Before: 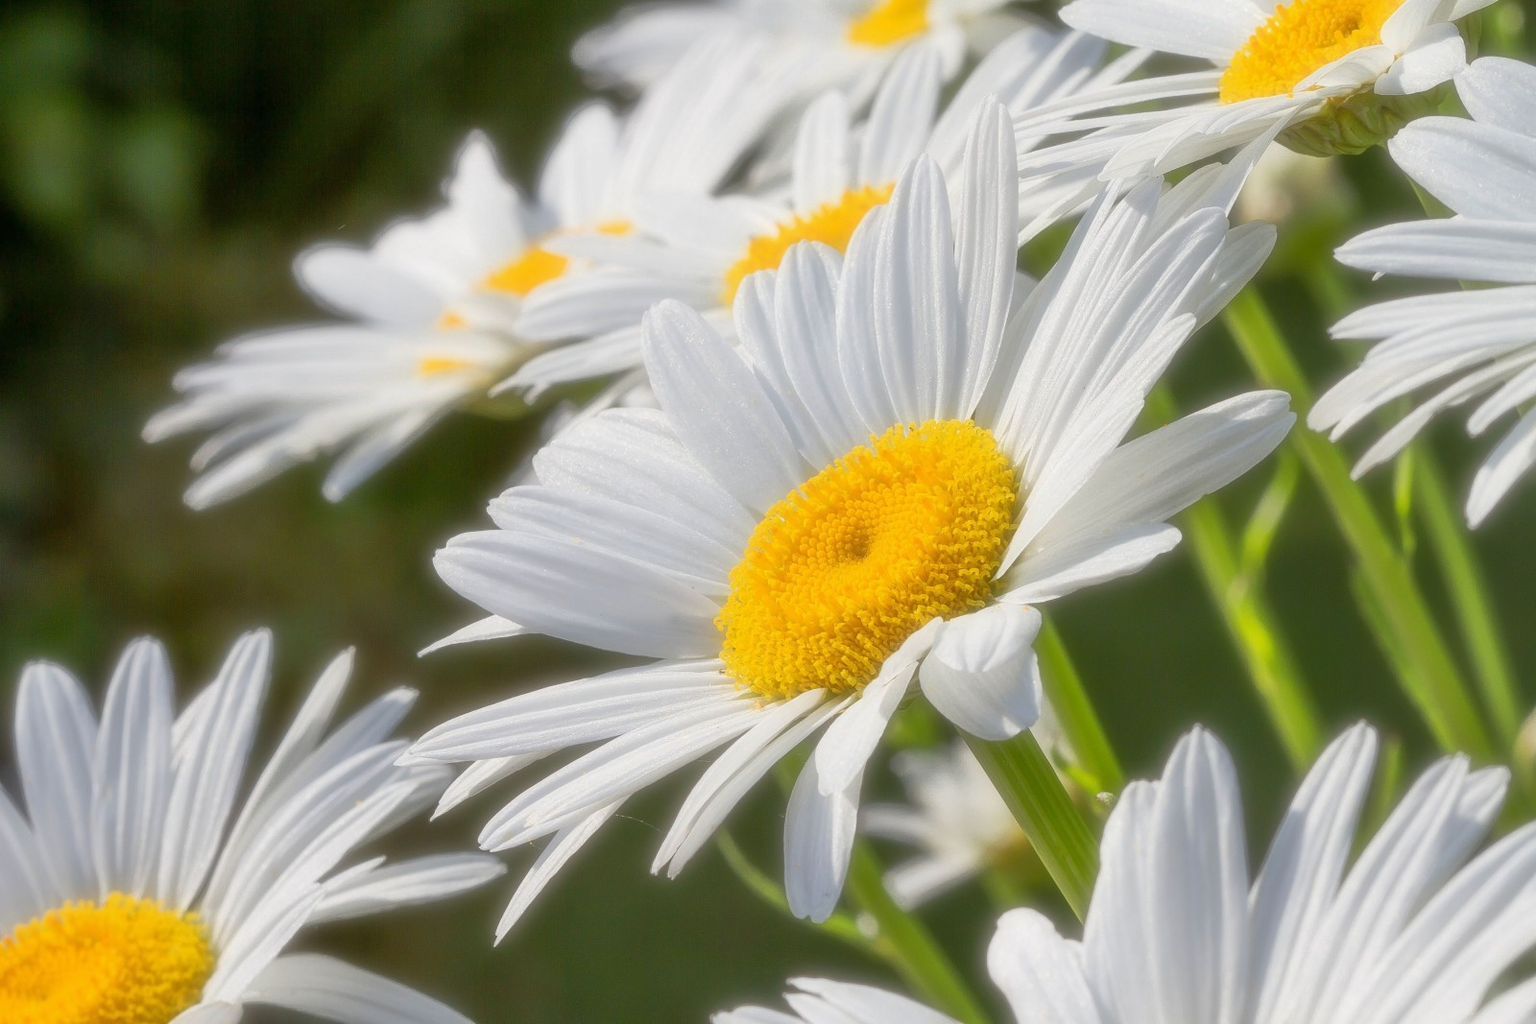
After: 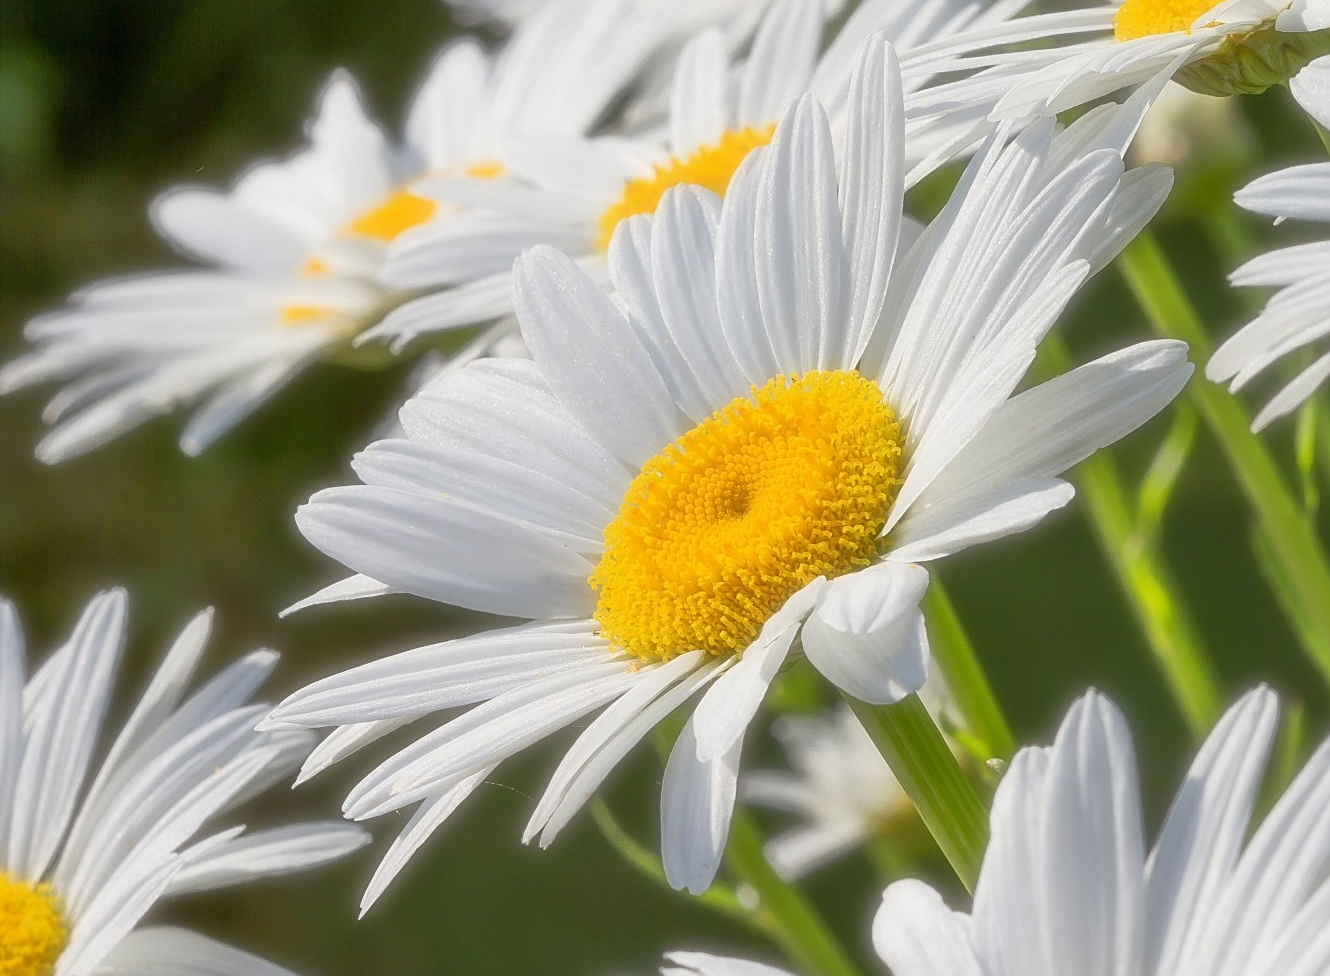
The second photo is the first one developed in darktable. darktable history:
crop: left 9.79%, top 6.304%, right 7.079%, bottom 2.176%
sharpen: on, module defaults
